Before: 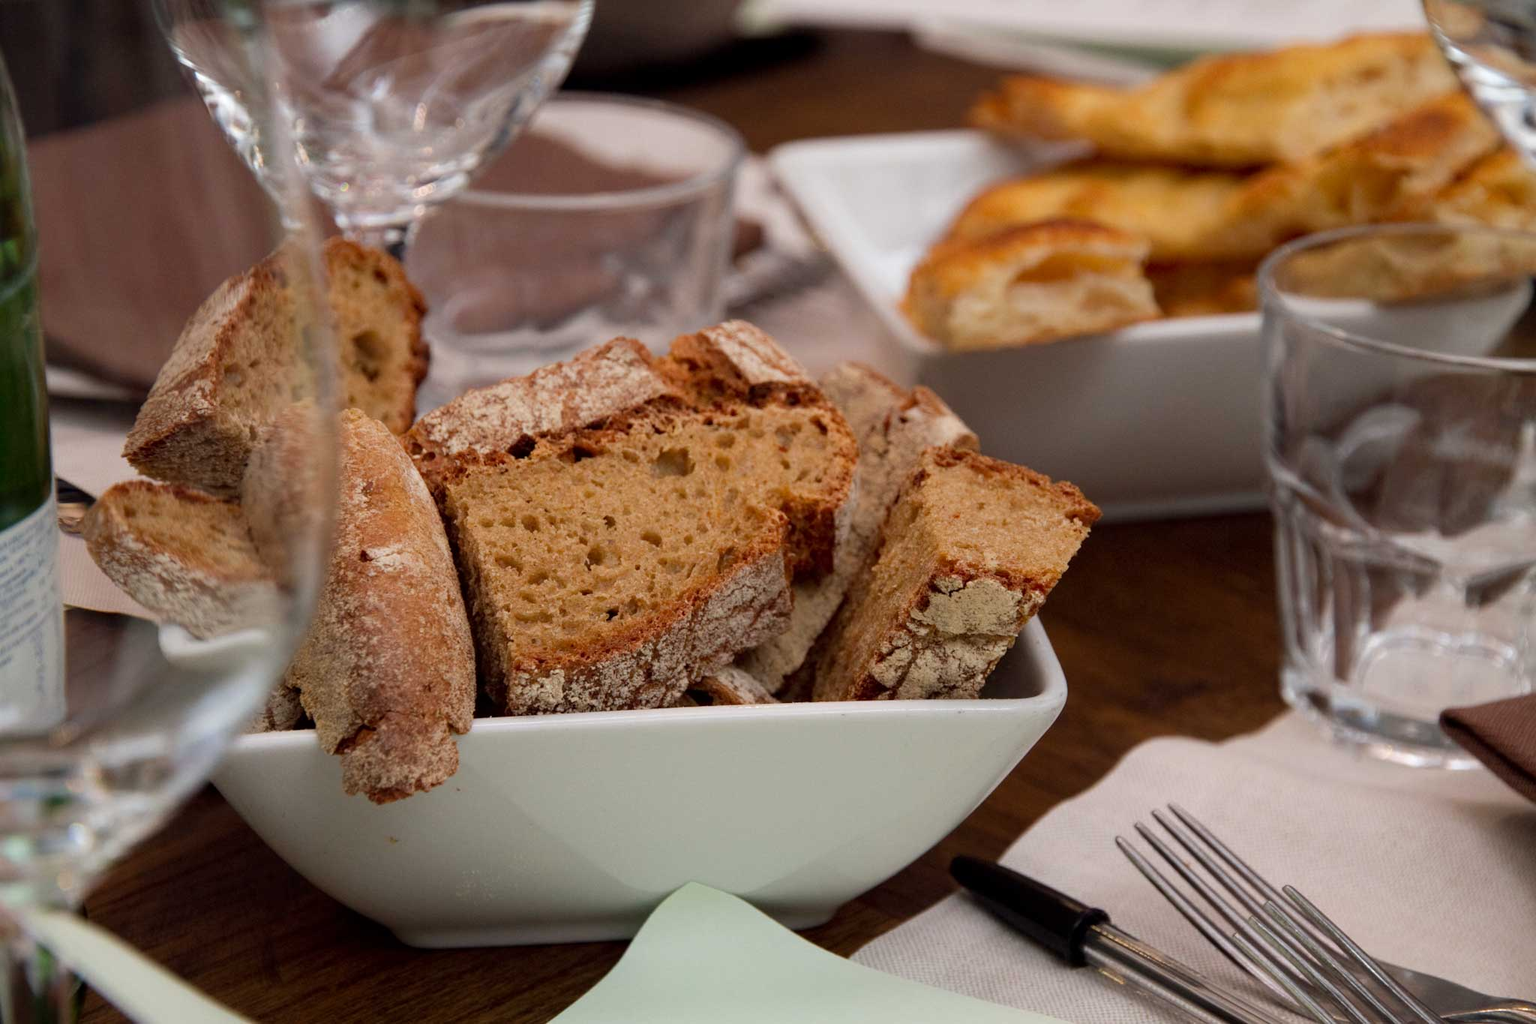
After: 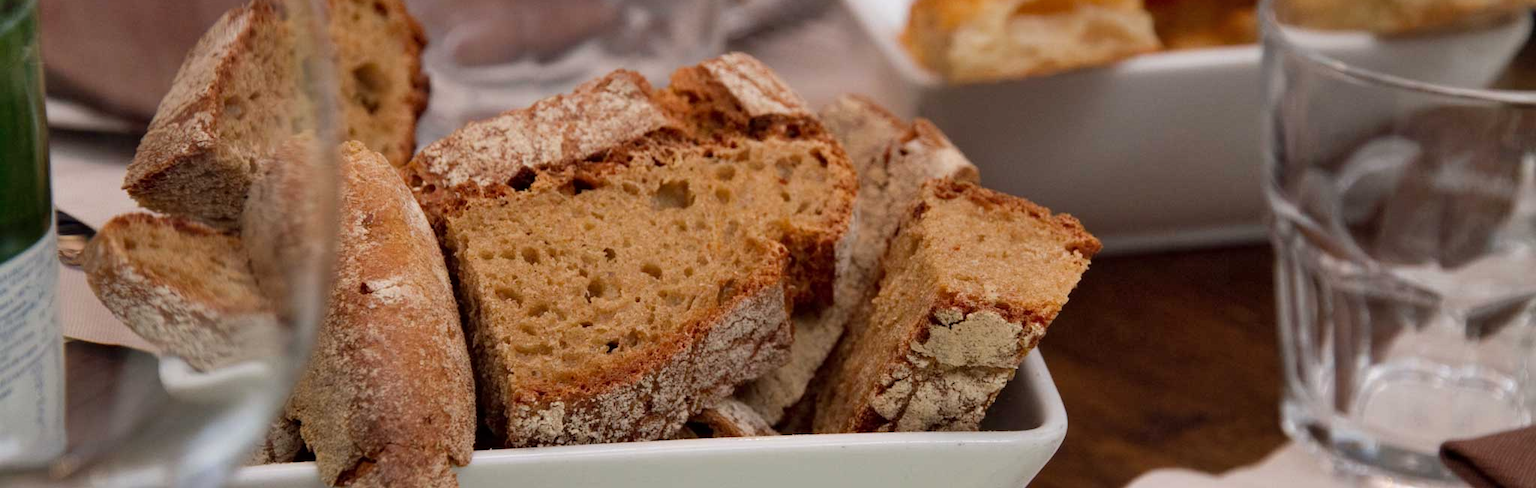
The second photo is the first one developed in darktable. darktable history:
crop and rotate: top 26.193%, bottom 26.066%
shadows and highlights: low approximation 0.01, soften with gaussian
color calibration: illuminant custom, x 0.345, y 0.359, temperature 5035.14 K
